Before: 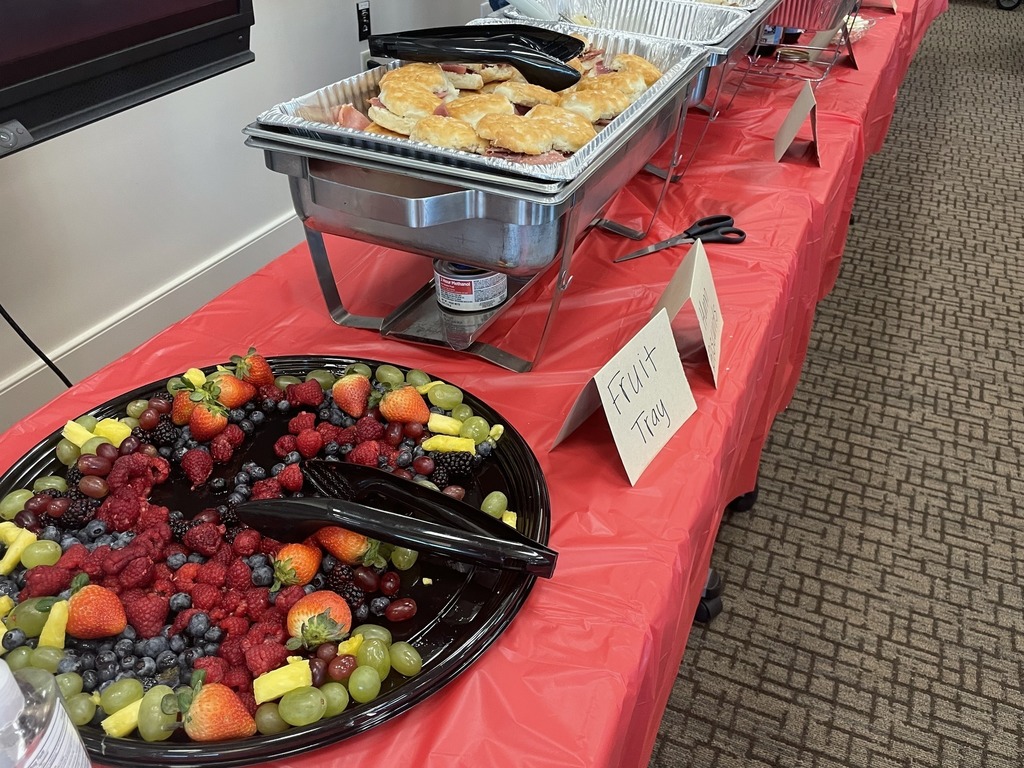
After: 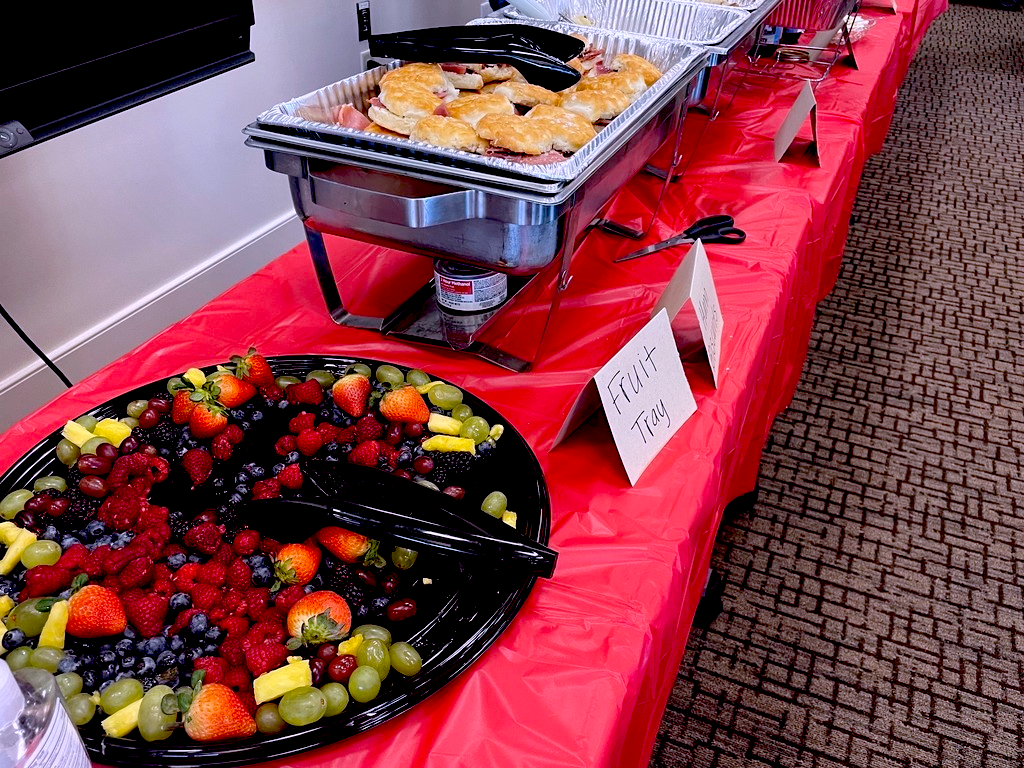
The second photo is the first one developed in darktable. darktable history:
white balance: red 1.042, blue 1.17
exposure: black level correction 0.056, exposure -0.039 EV, compensate highlight preservation false
